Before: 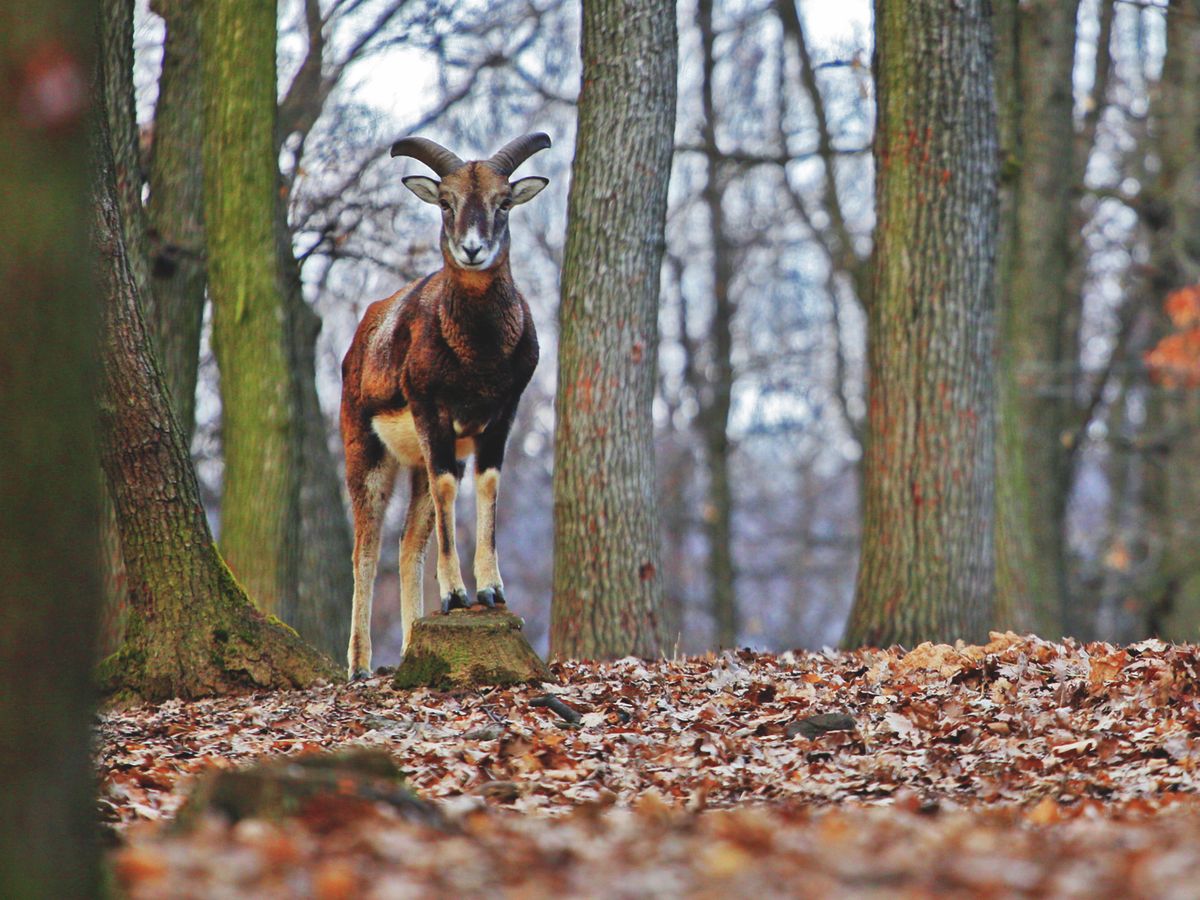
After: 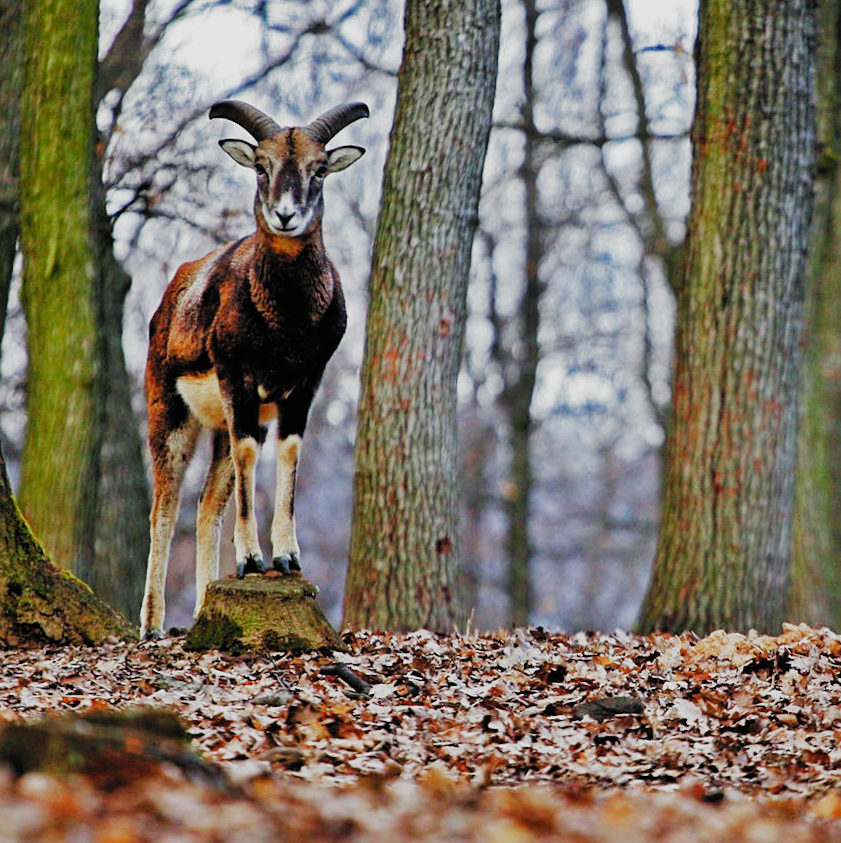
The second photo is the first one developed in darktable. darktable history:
crop and rotate: angle -2.88°, left 14.237%, top 0.039%, right 10.99%, bottom 0.092%
filmic rgb: black relative exposure -5.07 EV, white relative exposure 3.97 EV, hardness 2.88, contrast 1.296, highlights saturation mix -29.05%, add noise in highlights 0.001, preserve chrominance no, color science v3 (2019), use custom middle-gray values true, contrast in highlights soft
sharpen: amount 0.216
